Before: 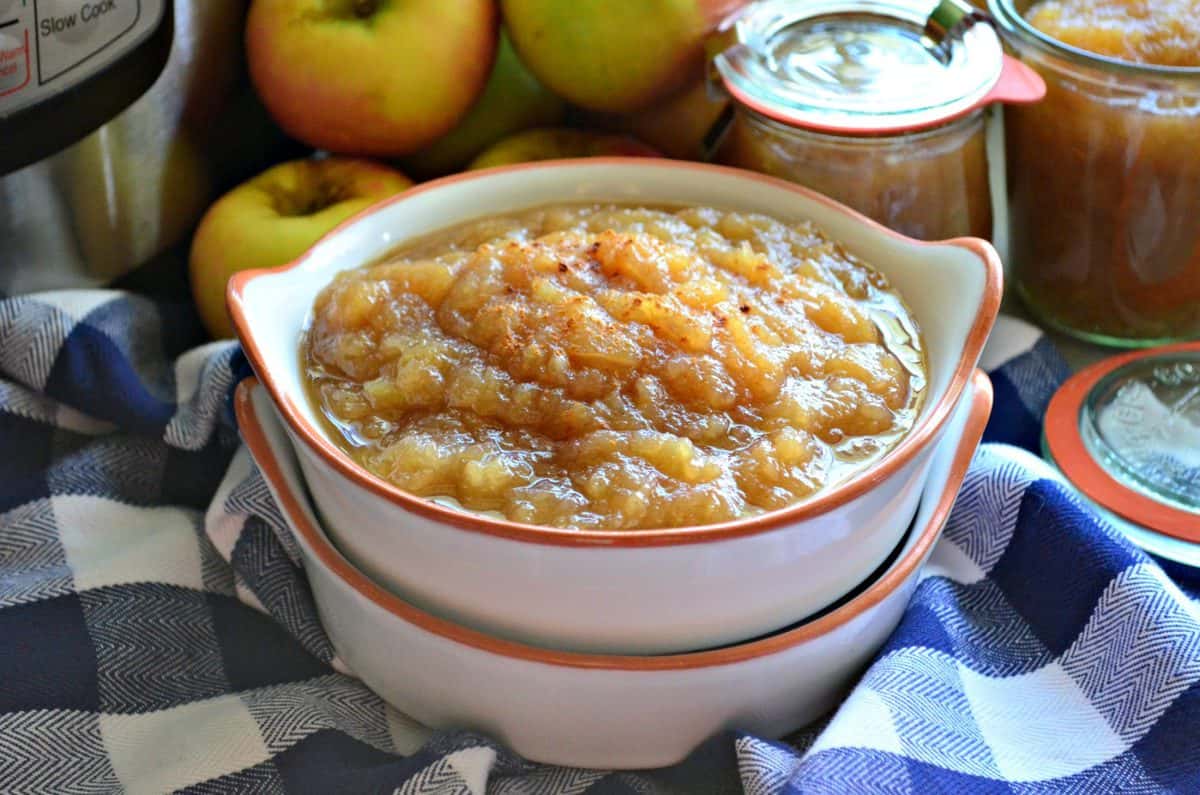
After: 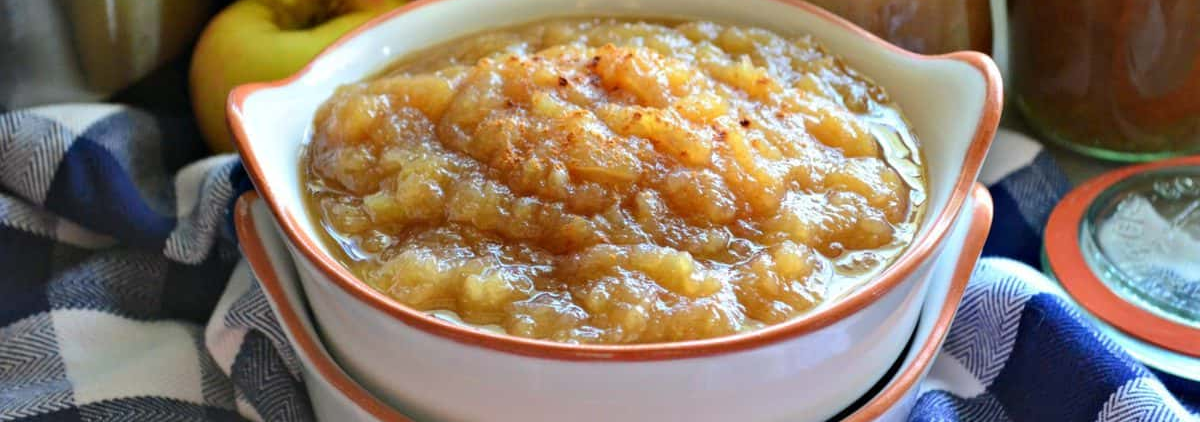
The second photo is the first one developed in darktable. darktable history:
crop and rotate: top 23.431%, bottom 23.465%
